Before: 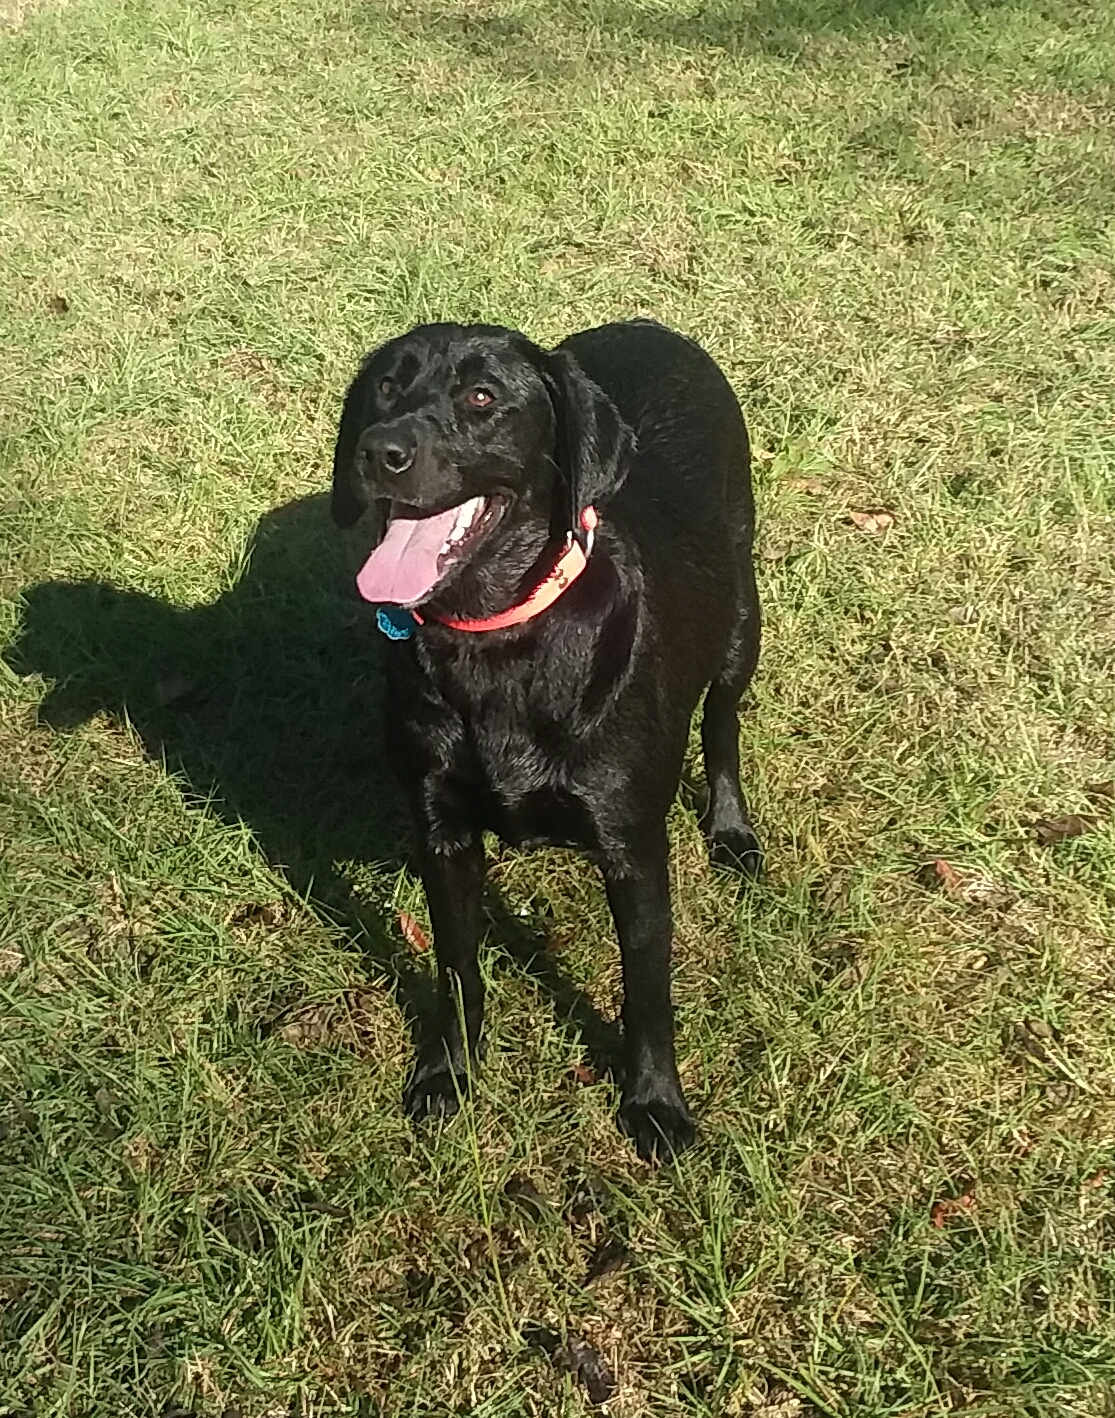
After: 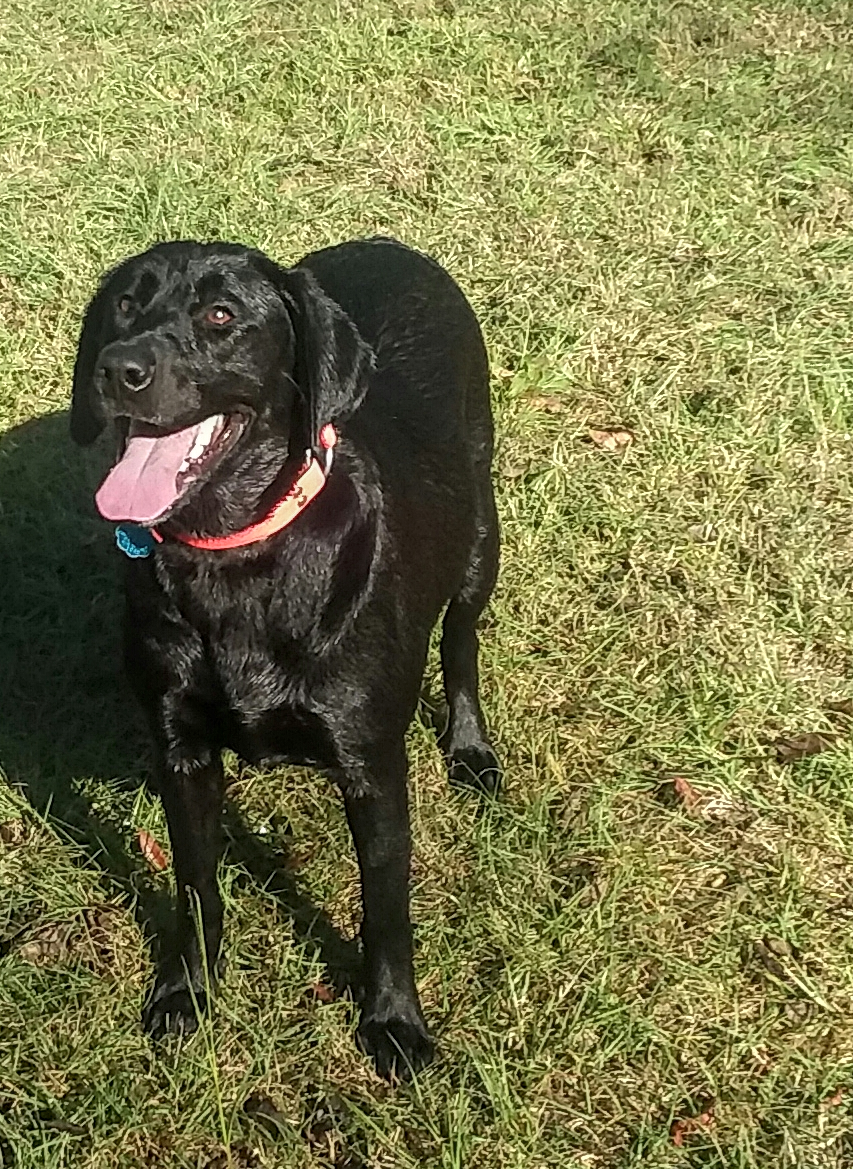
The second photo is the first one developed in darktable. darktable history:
crop: left 23.484%, top 5.849%, bottom 11.643%
local contrast: detail 130%
